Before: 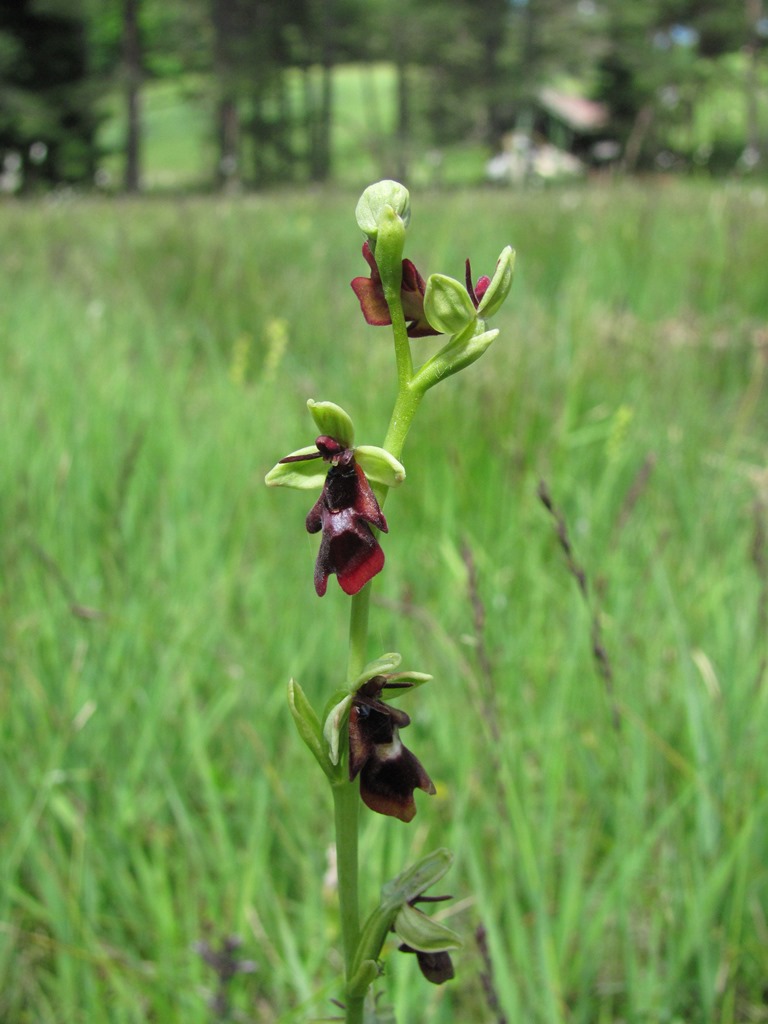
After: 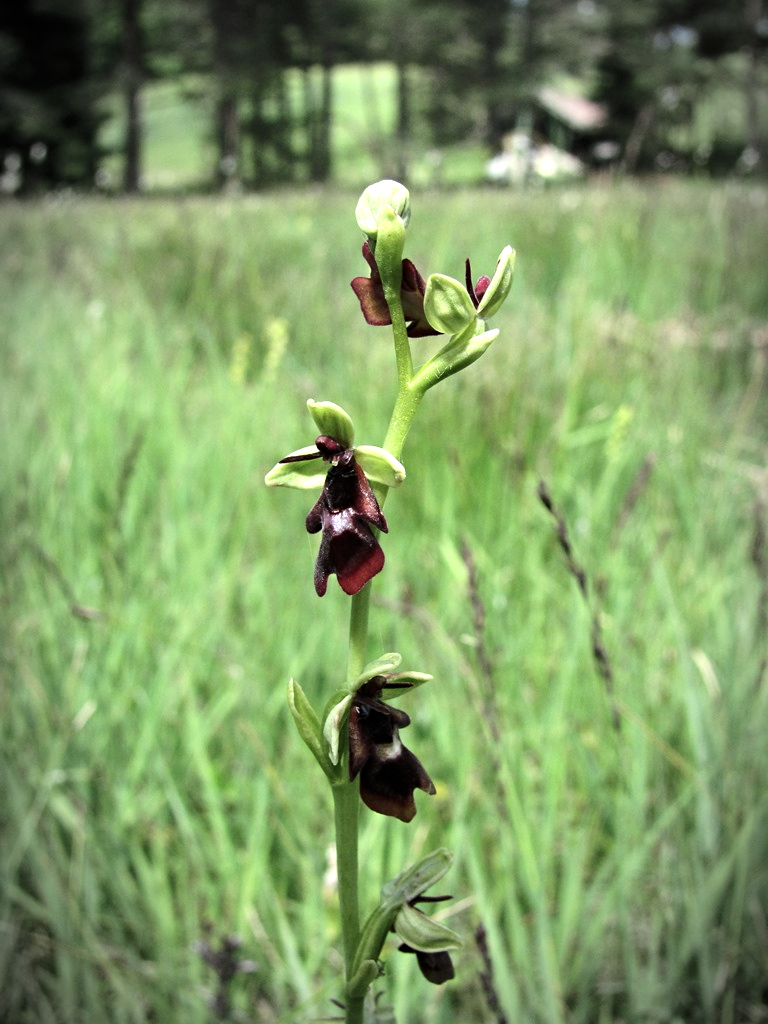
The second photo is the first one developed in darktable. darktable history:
contrast brightness saturation: contrast 0.105, saturation -0.165
sharpen: radius 5.284, amount 0.314, threshold 26.754
vignetting: brightness -0.674, automatic ratio true
tone equalizer: -8 EV -0.742 EV, -7 EV -0.698 EV, -6 EV -0.583 EV, -5 EV -0.423 EV, -3 EV 0.388 EV, -2 EV 0.6 EV, -1 EV 0.688 EV, +0 EV 0.737 EV, edges refinement/feathering 500, mask exposure compensation -1.57 EV, preserve details no
contrast equalizer: octaves 7, y [[0.5, 0.504, 0.515, 0.527, 0.535, 0.534], [0.5 ×6], [0.491, 0.387, 0.179, 0.068, 0.068, 0.068], [0 ×5, 0.023], [0 ×6]]
